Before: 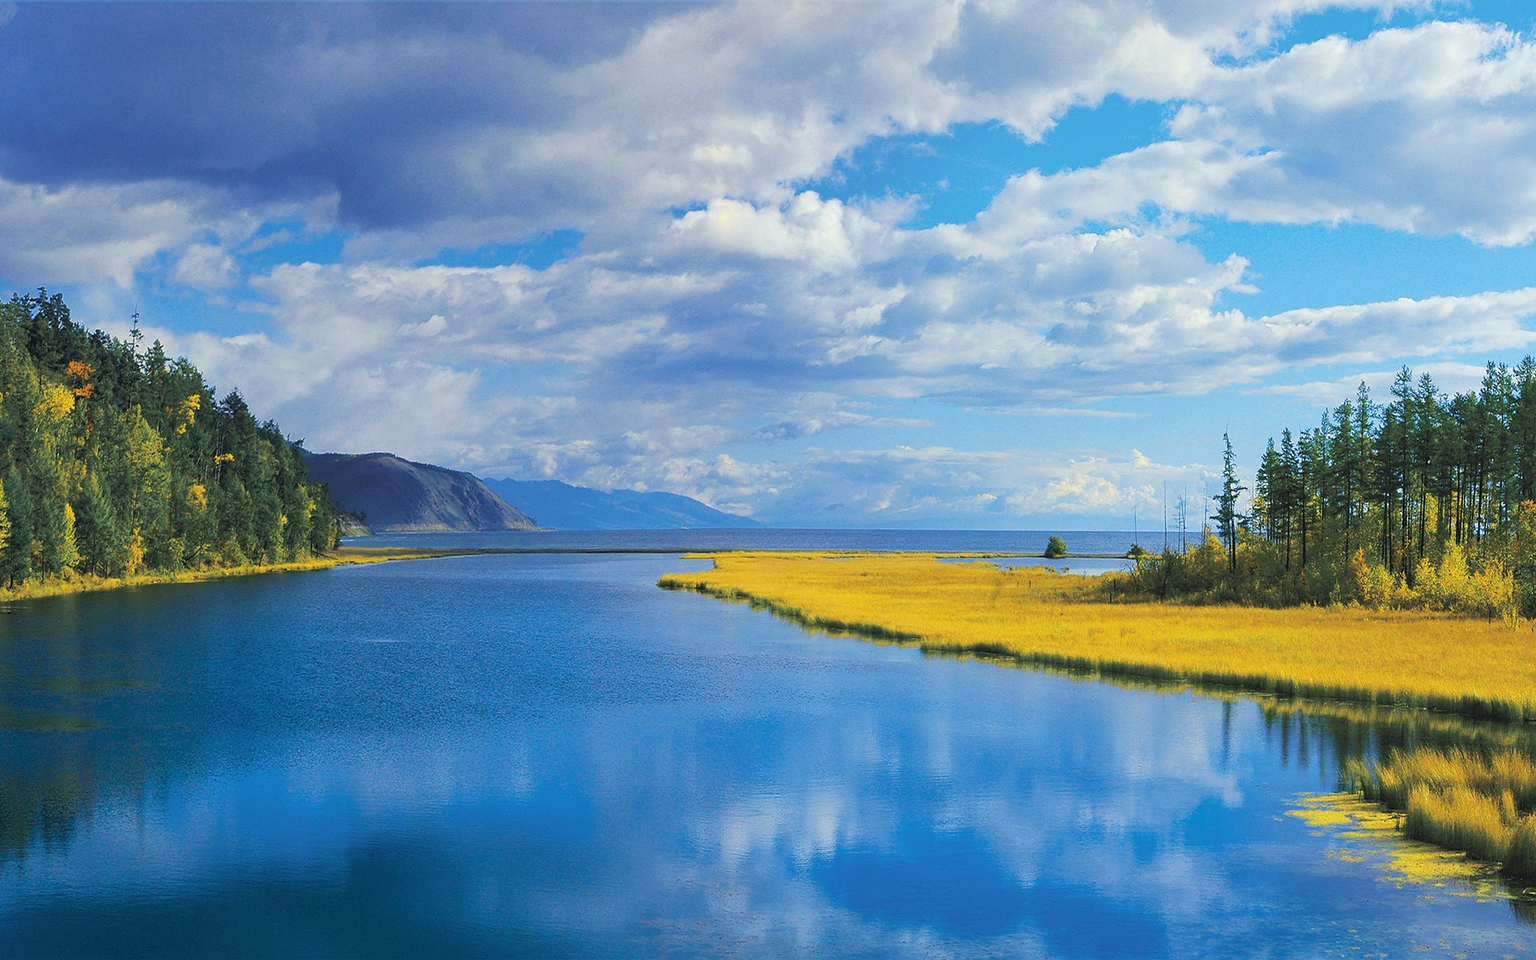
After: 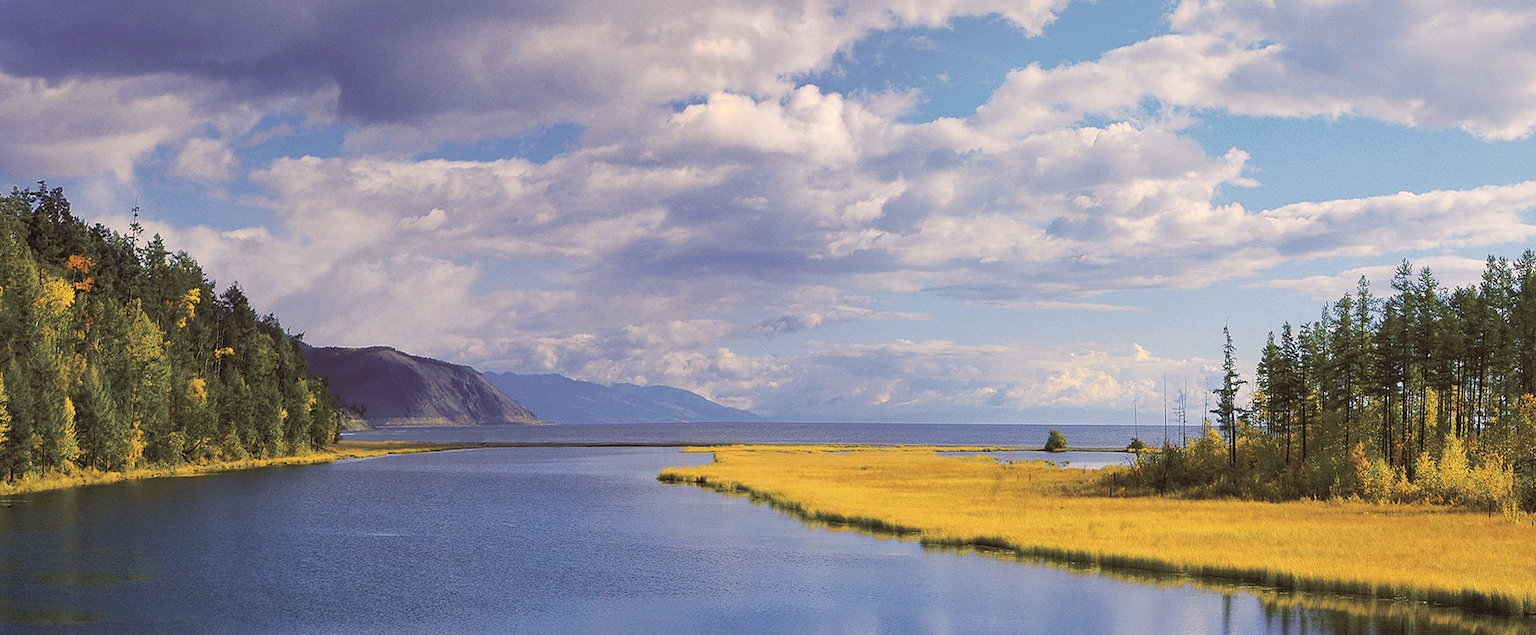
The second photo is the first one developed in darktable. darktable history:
crop: top 11.163%, bottom 22.643%
color correction: highlights a* 10.22, highlights b* 9.78, shadows a* 8.44, shadows b* 7.8, saturation 0.787
